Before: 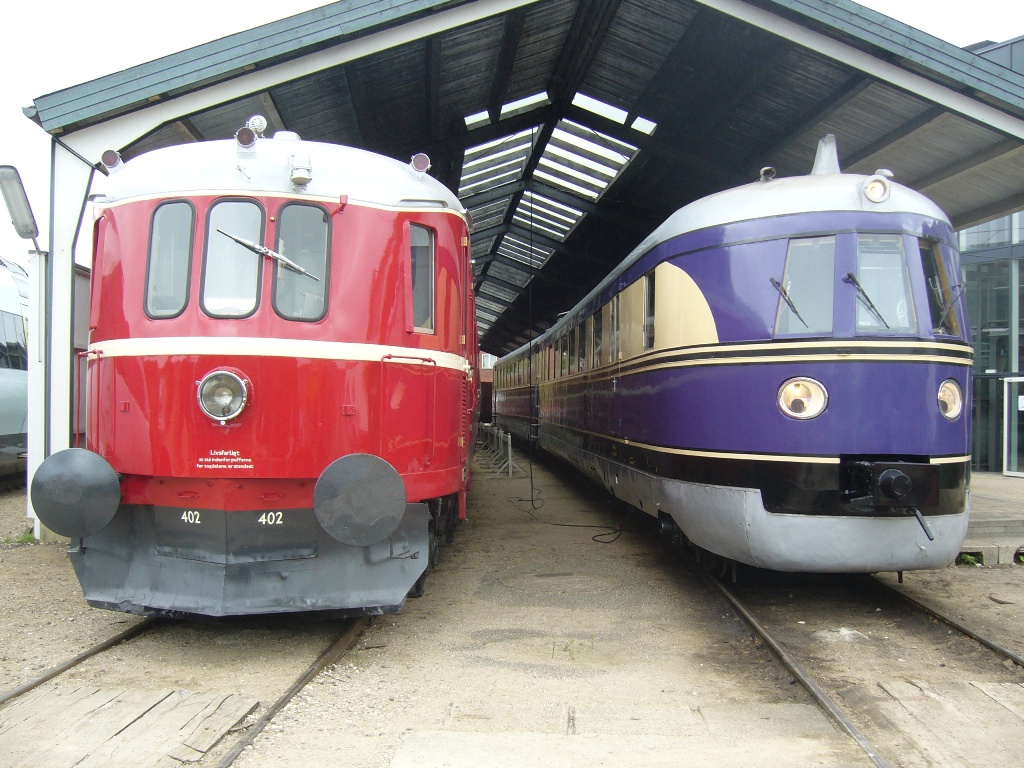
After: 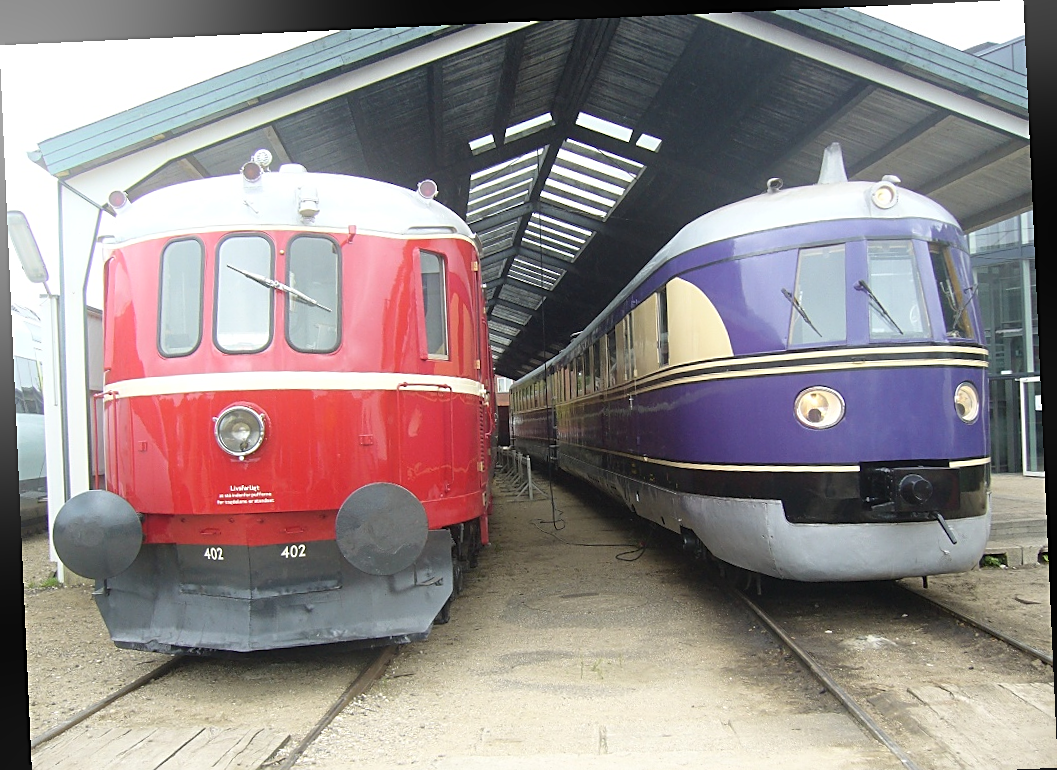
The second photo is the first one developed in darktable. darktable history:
crop and rotate: top 0%, bottom 5.097%
rotate and perspective: rotation -2.56°, automatic cropping off
bloom: size 15%, threshold 97%, strength 7%
sharpen: on, module defaults
